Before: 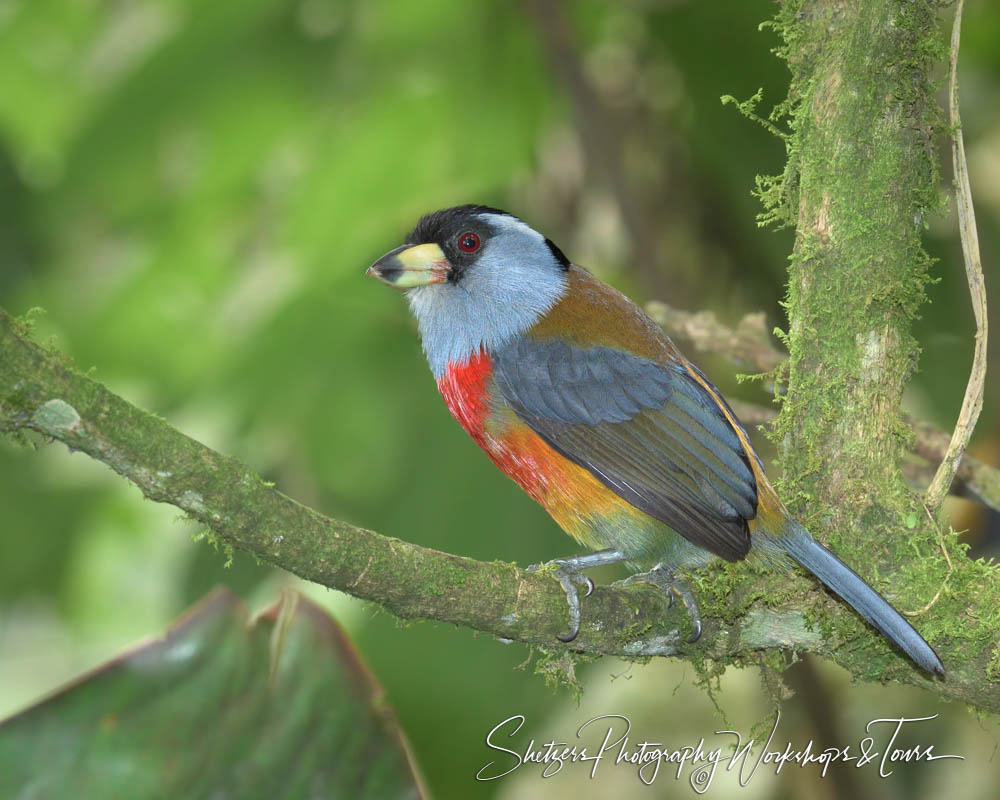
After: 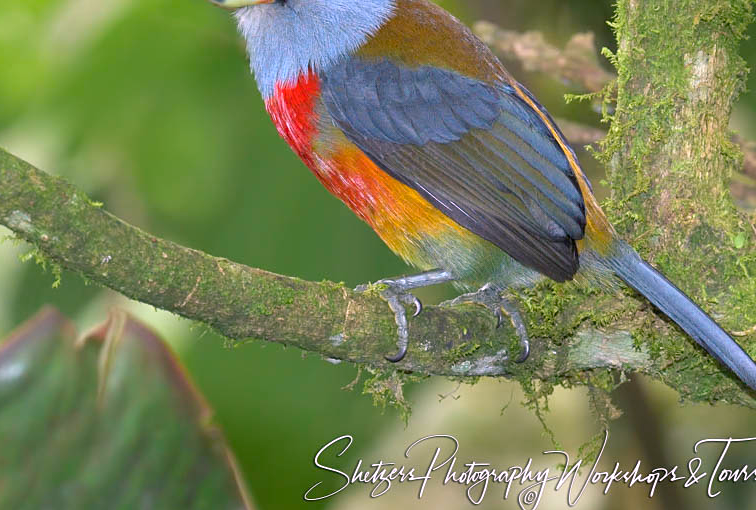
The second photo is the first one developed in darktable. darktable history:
white balance: red 1.066, blue 1.119
color balance rgb: shadows lift › chroma 2%, shadows lift › hue 217.2°, power › hue 60°, highlights gain › chroma 1%, highlights gain › hue 69.6°, global offset › luminance -0.5%, perceptual saturation grading › global saturation 15%, global vibrance 15%
crop and rotate: left 17.299%, top 35.115%, right 7.015%, bottom 1.024%
sharpen: amount 0.2
